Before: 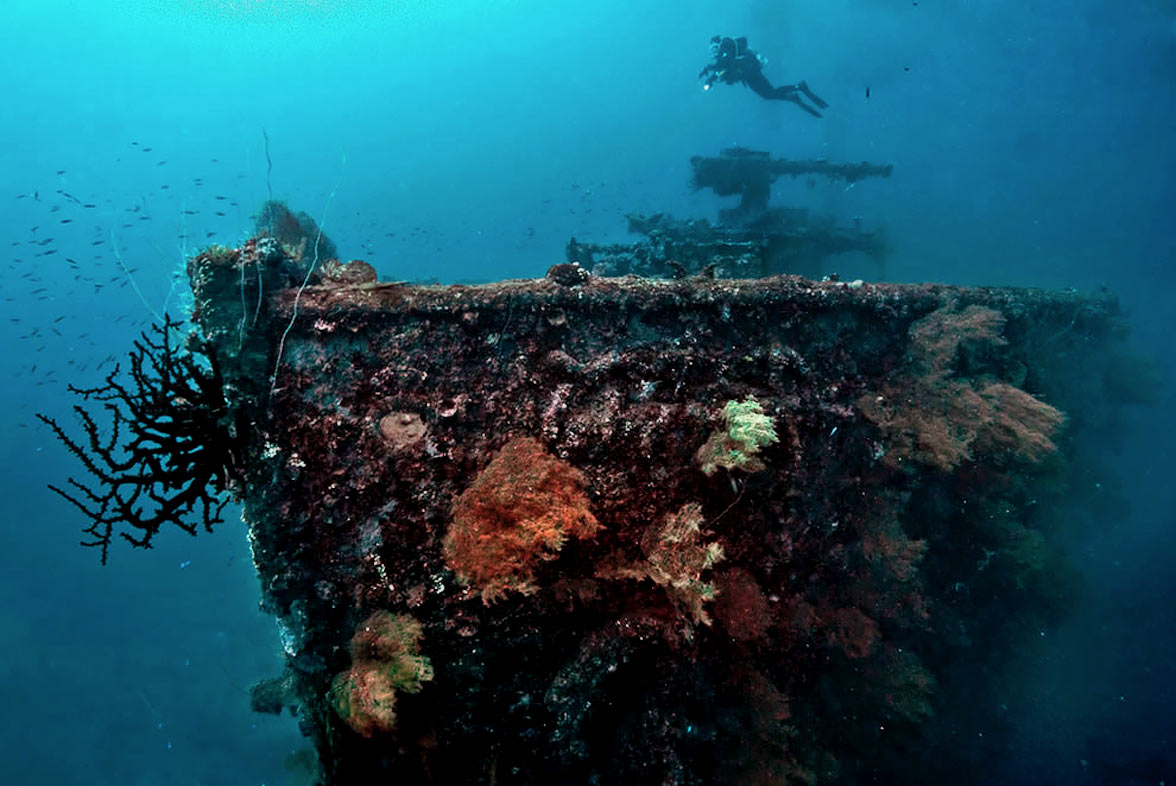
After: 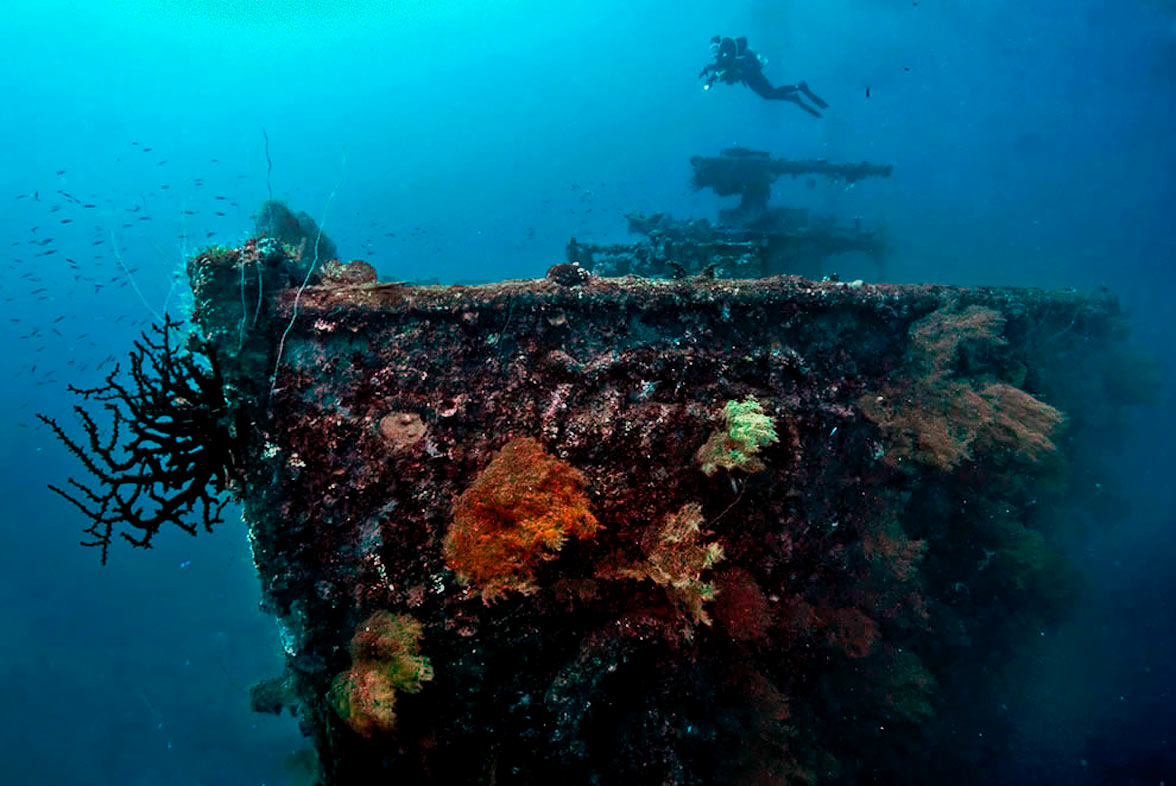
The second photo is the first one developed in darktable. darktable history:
graduated density: rotation -180°, offset 27.42
color balance rgb: linear chroma grading › global chroma 10%, perceptual saturation grading › global saturation 30%, global vibrance 10%
